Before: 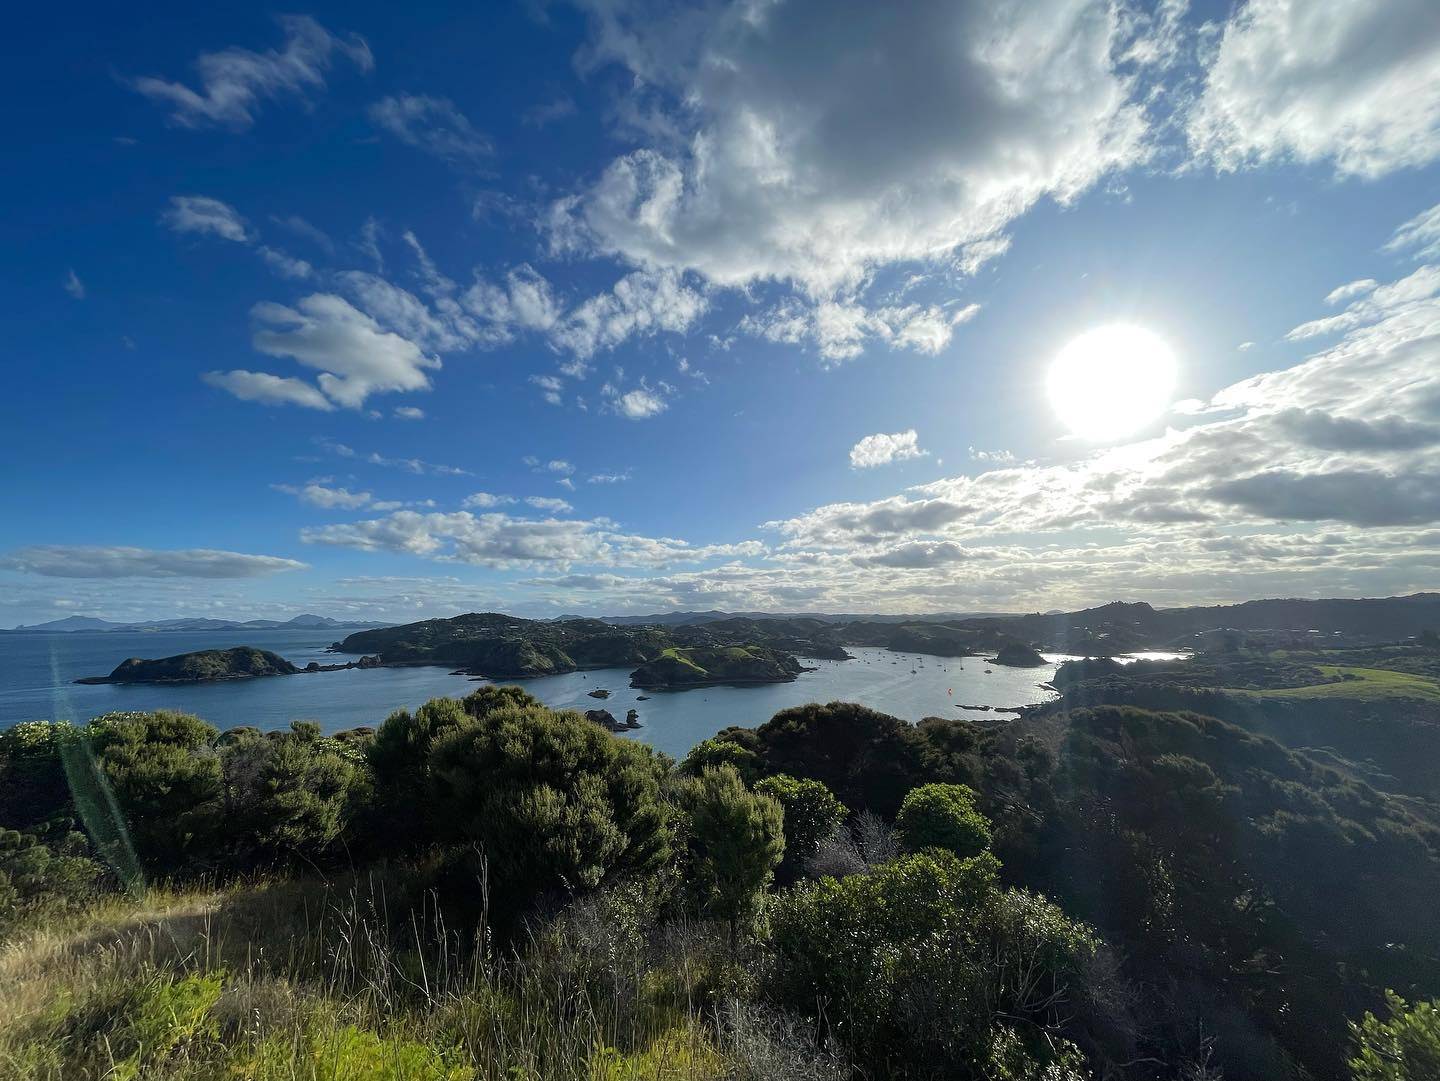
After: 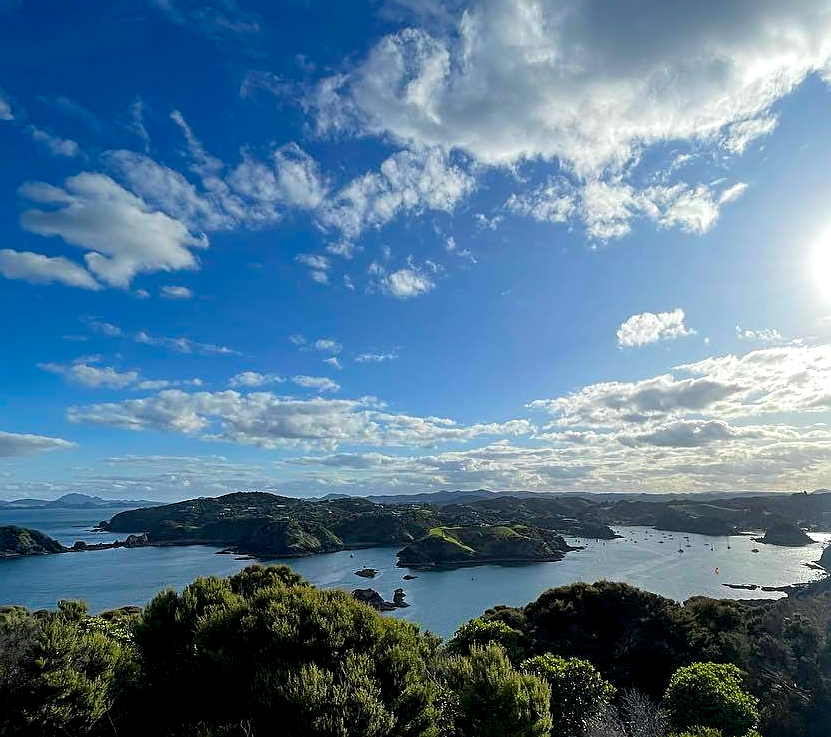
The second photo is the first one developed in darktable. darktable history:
sharpen: on, module defaults
color balance rgb: global offset › luminance -0.468%, perceptual saturation grading › global saturation 25.322%, perceptual brilliance grading › global brilliance 2.637%, perceptual brilliance grading › highlights -3.379%, perceptual brilliance grading › shadows 2.959%, global vibrance 11.415%, contrast 5.019%
crop: left 16.231%, top 11.277%, right 26.042%, bottom 20.517%
